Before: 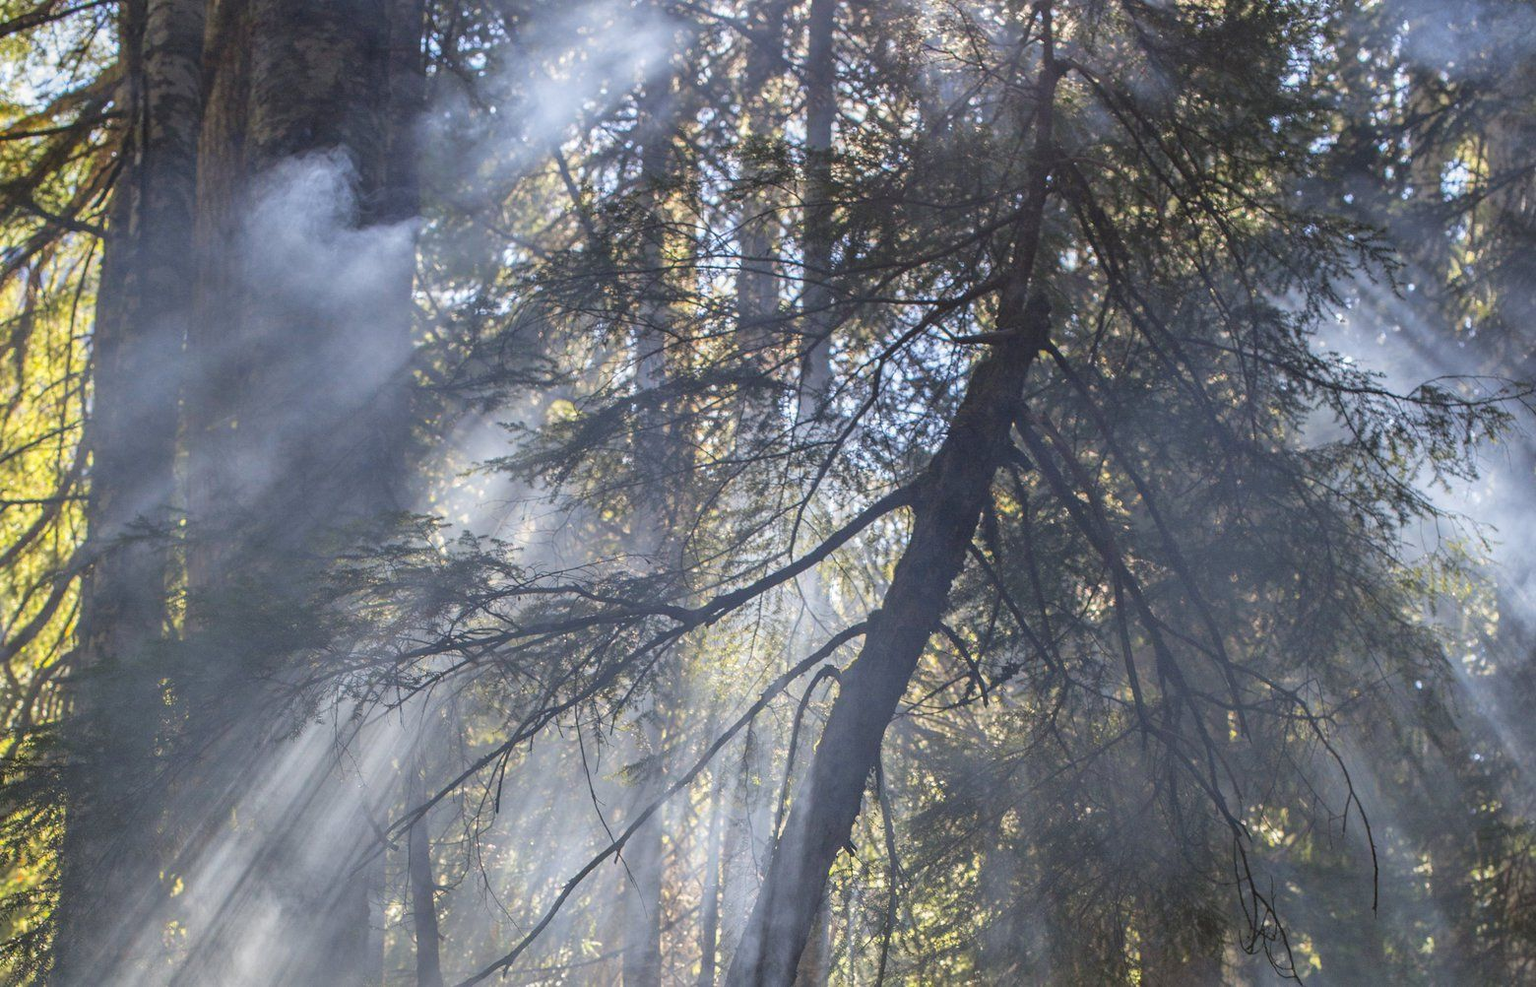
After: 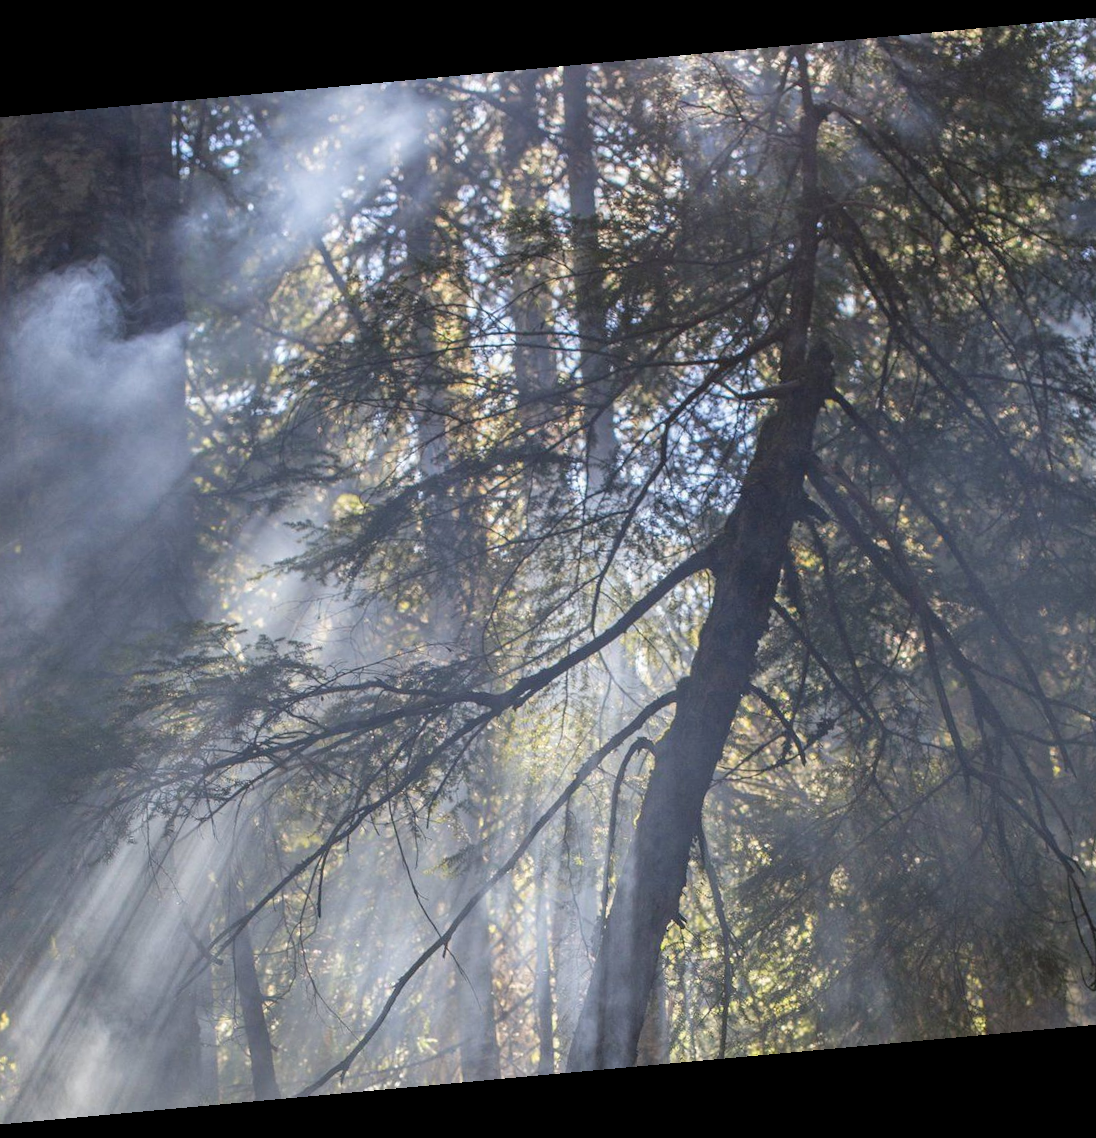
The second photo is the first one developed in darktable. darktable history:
crop and rotate: left 15.754%, right 17.579%
rotate and perspective: rotation -5.2°, automatic cropping off
